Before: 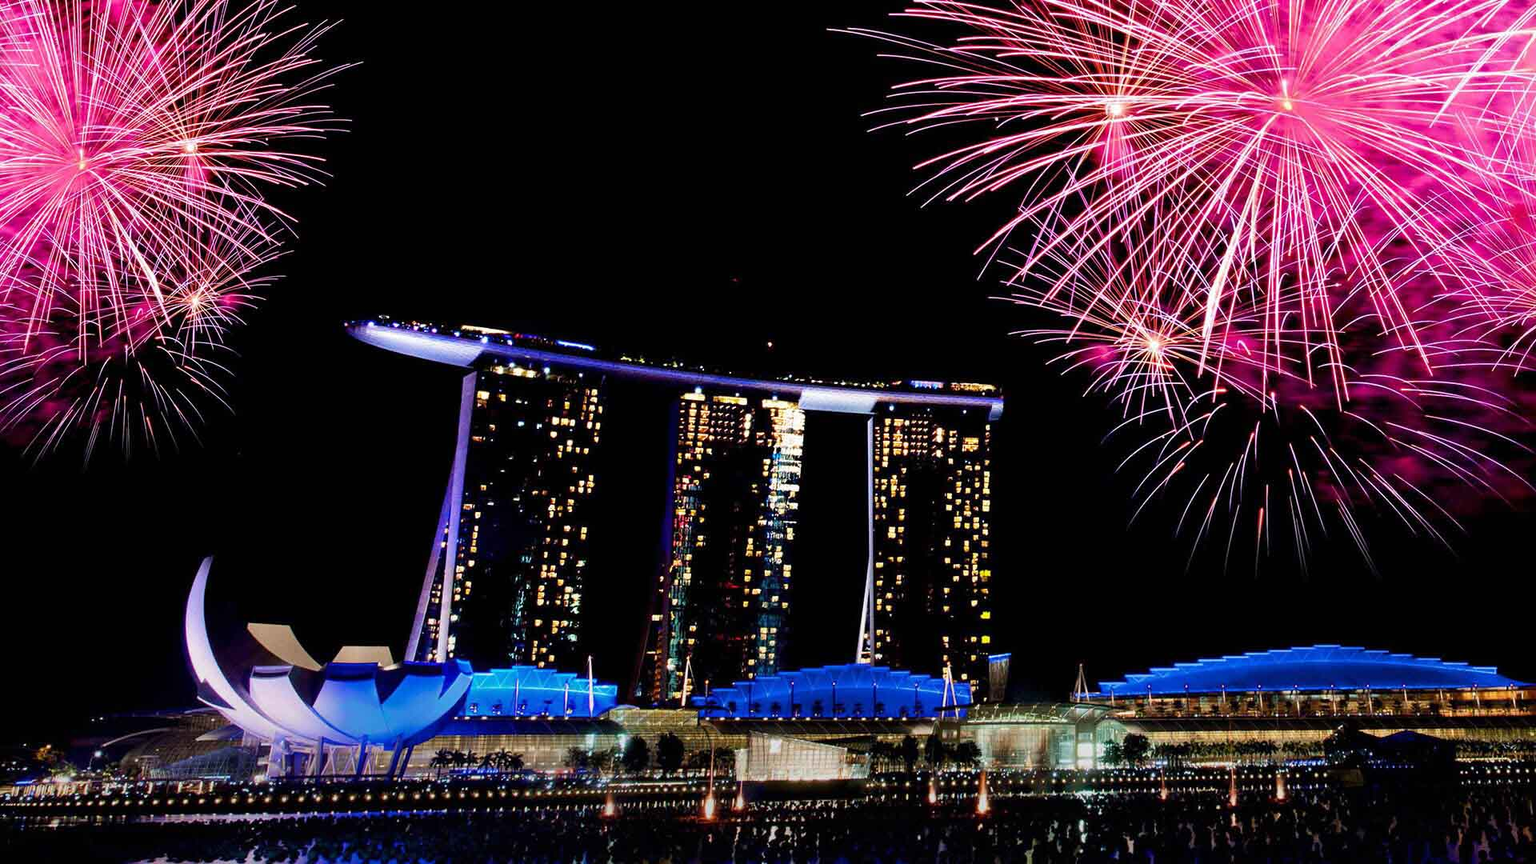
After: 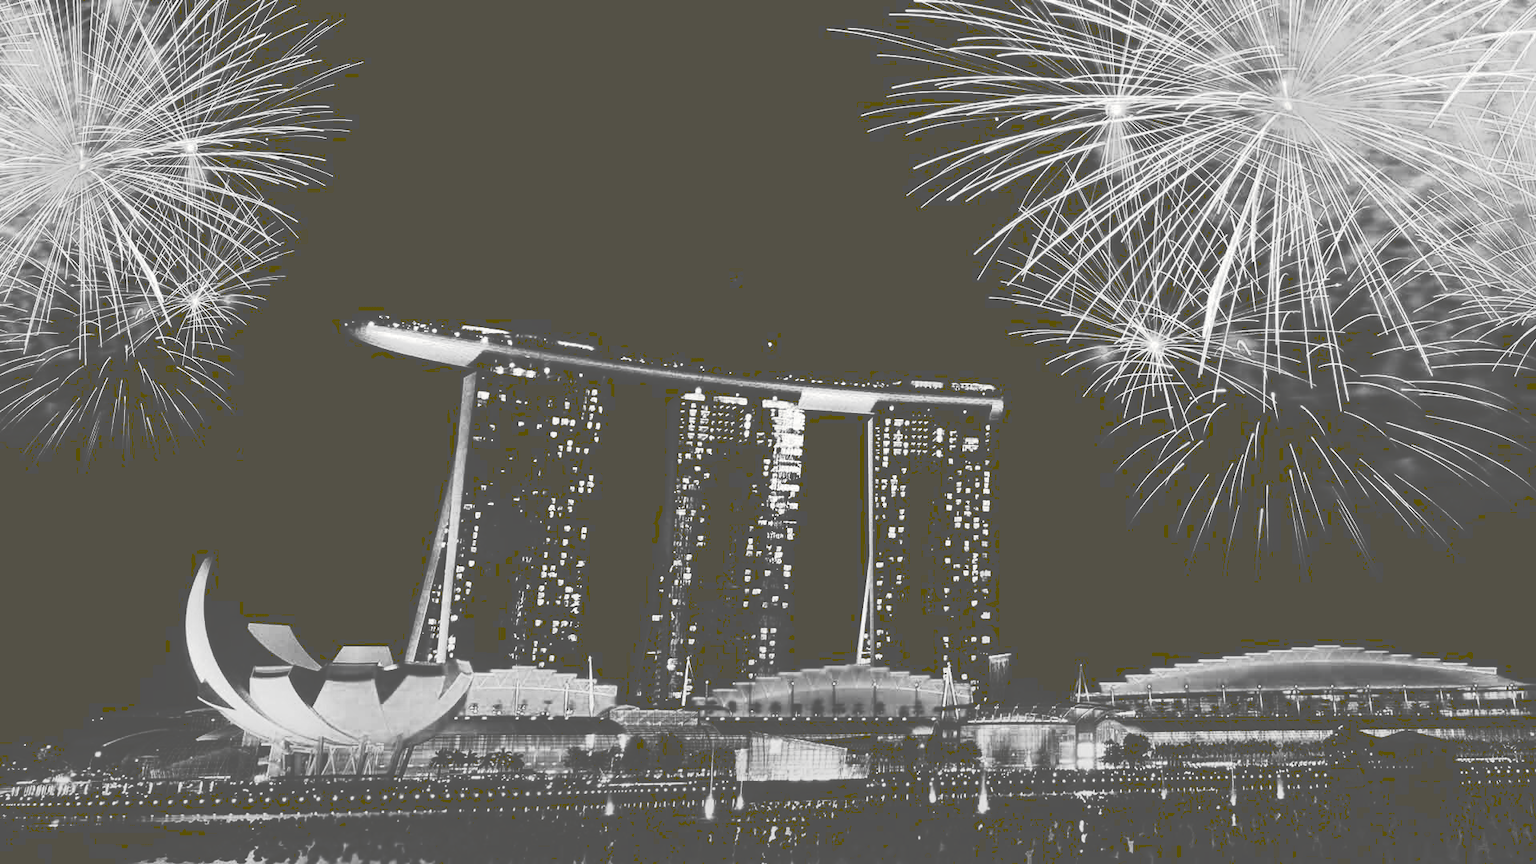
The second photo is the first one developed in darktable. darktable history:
tone curve: curves: ch0 [(0, 0) (0.003, 0.345) (0.011, 0.345) (0.025, 0.345) (0.044, 0.349) (0.069, 0.353) (0.1, 0.356) (0.136, 0.359) (0.177, 0.366) (0.224, 0.378) (0.277, 0.398) (0.335, 0.429) (0.399, 0.476) (0.468, 0.545) (0.543, 0.624) (0.623, 0.721) (0.709, 0.811) (0.801, 0.876) (0.898, 0.913) (1, 1)], preserve colors none
color look up table: target L [98.62, 90.24, 84.56, 88.82, 57.48, 73.68, 60.56, 55.28, 55.54, 39.07, 49.64, 37.41, 13.23, 15.16, 201.68, 76.98, 74.42, 66.24, 66.62, 58.64, 62.08, 48.44, 48.04, 35.3, 29.73, 19.87, 9.263, 100, 88.82, 87.41, 72.94, 79.88, 70.35, 84.56, 64.23, 52.8, 60.56, 42.37, 30.16, 40.32, 19.87, 5.464, 94.45, 88.12, 79.88, 65.11, 56.58, 44.82, 34.03], target a [-0.288, -0.1, -0.002, -0.002, 0, -0.002, 0, 0.001, 0.001, 0, 0, -0.001, -0.376, -0.133, 0, 0, -0.001, 0.001, 0 ×6, -0.001, -0.002, -0.383, -0.097, -0.002, -0.101, -0.001, 0, 0, -0.002, 0.001, 0, 0, -0.001, 0, 0, -0.002, -0.301, -0.1, -0.002, 0, 0, 0.001, -0.001, -0.002], target b [3.608, 1.239, 0.023, 0.023, 0.002, 0.023, 0.002, -0.004, -0.004, -0.002, 0.002, 0.002, 5.122, 1.678, -0.001, 0.002, 0.003, -0.004, 0.003, -0.004, 0.002 ×4, 0.015, 0.017, 5.094, 1.21, 0.023, 1.248, 0.003, 0.002, 0.002, 0.023, -0.004, 0.002, 0.002, 0.002, 0.003, 0.002, 0.017, 3.707, 1.227, 0.023, 0.002, 0.002, -0.004, 0.016, 0.015], num patches 49
